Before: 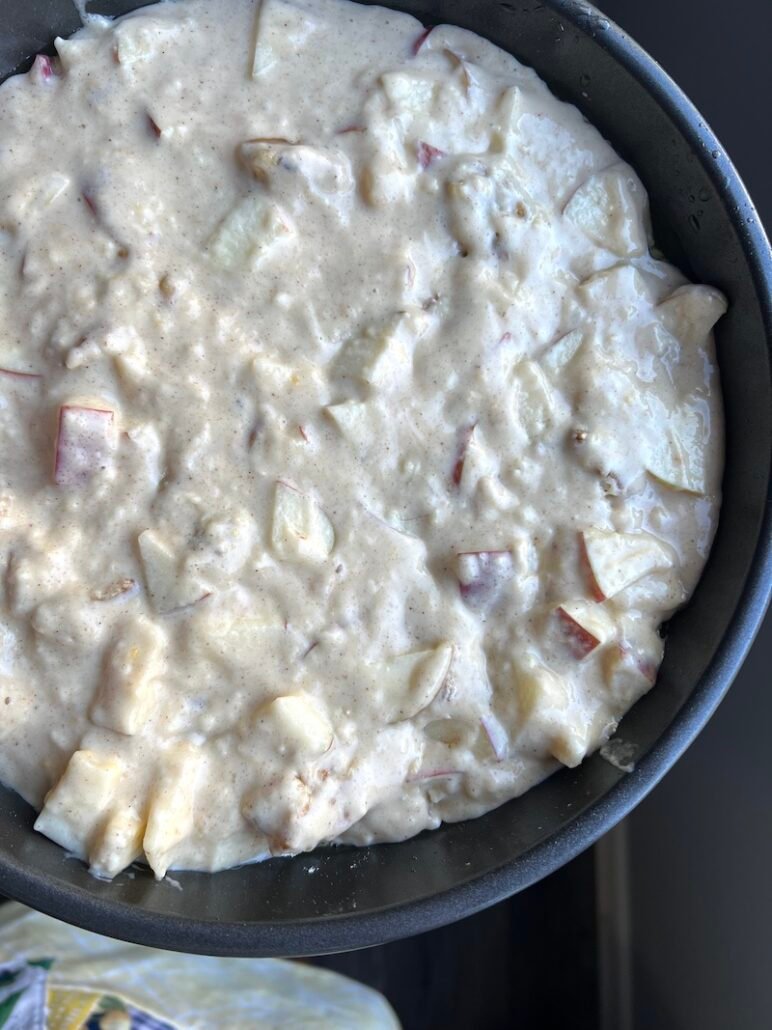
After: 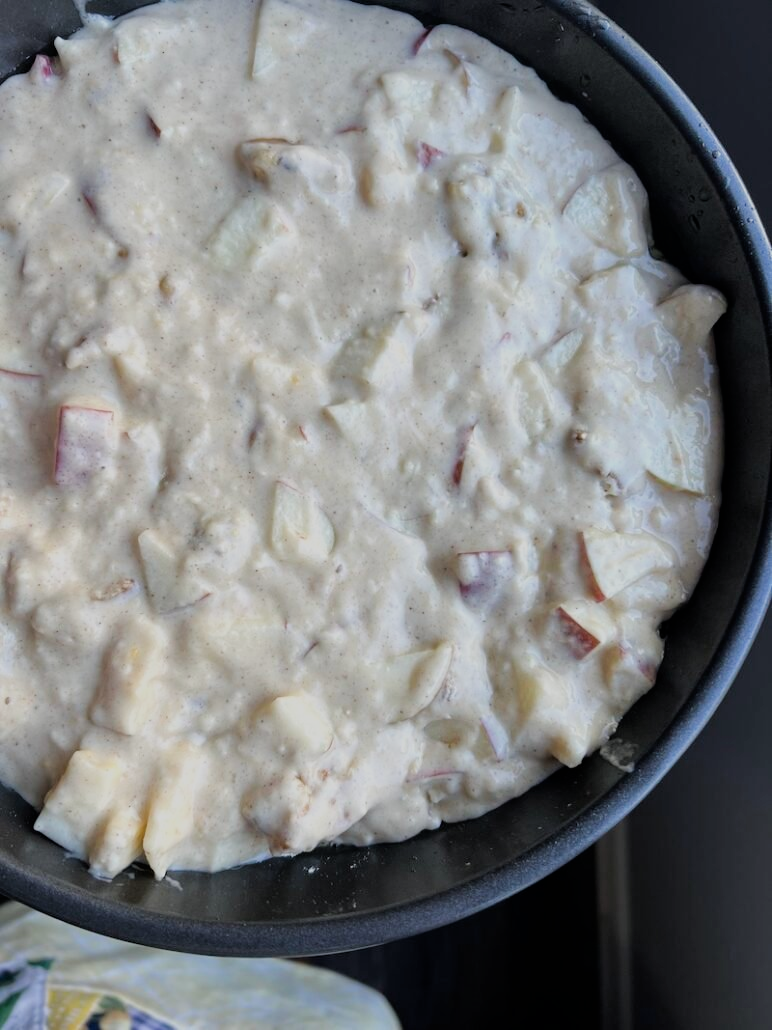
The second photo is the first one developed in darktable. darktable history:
color correction: highlights b* -0.06
filmic rgb: black relative exposure -7.65 EV, white relative exposure 4.56 EV, hardness 3.61
